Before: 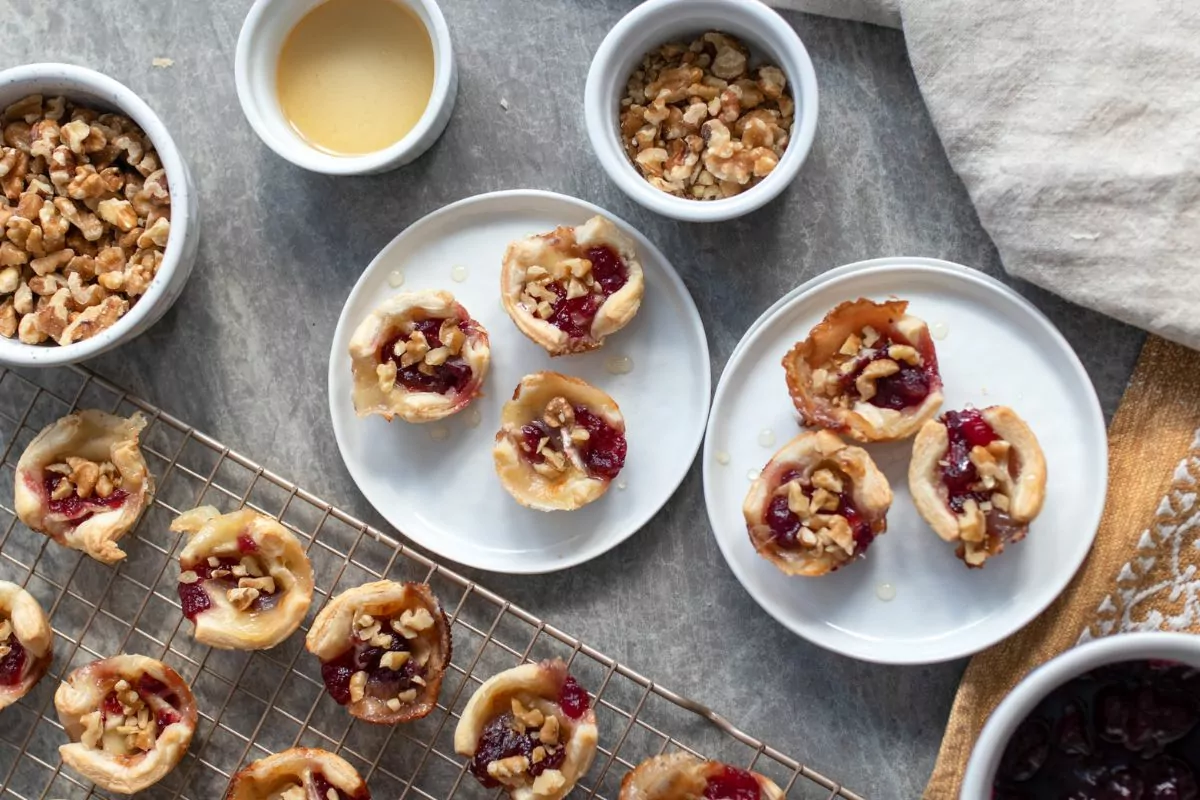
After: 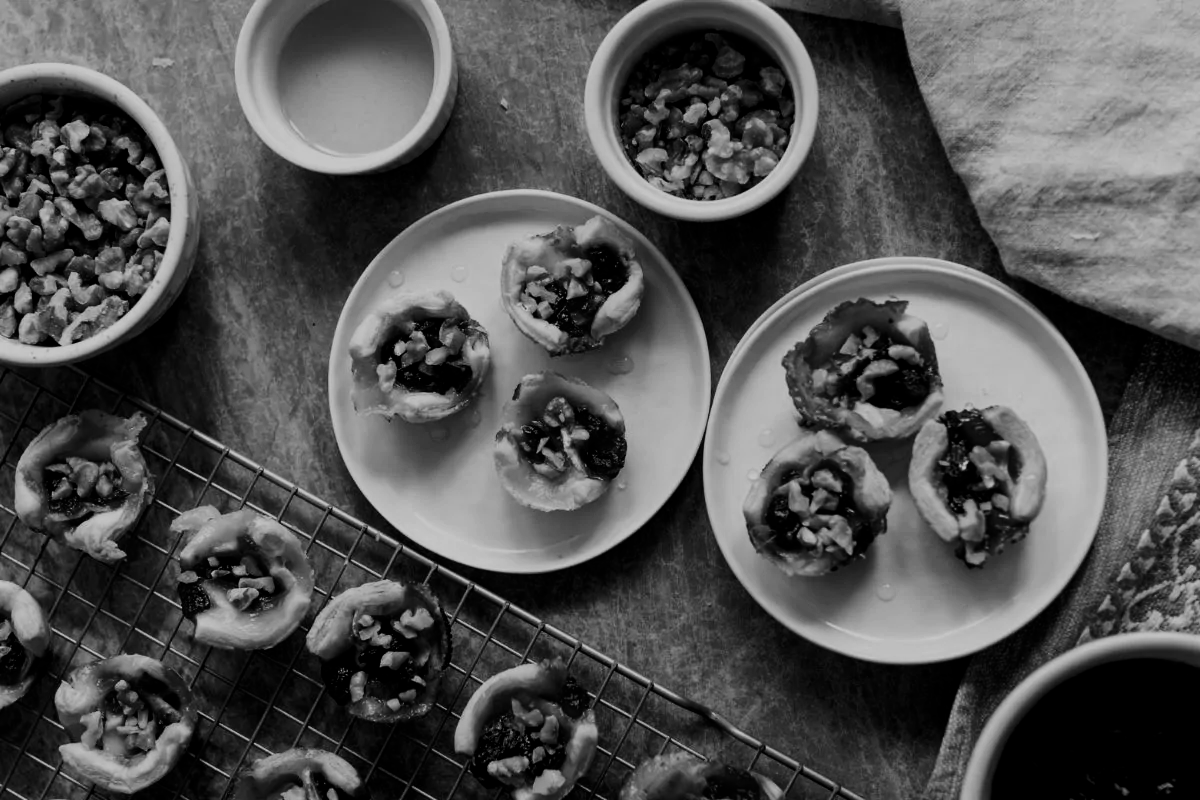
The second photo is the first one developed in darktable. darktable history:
filmic rgb: black relative exposure -5 EV, hardness 2.88, contrast 1.4
contrast brightness saturation: contrast -0.03, brightness -0.59, saturation -1
